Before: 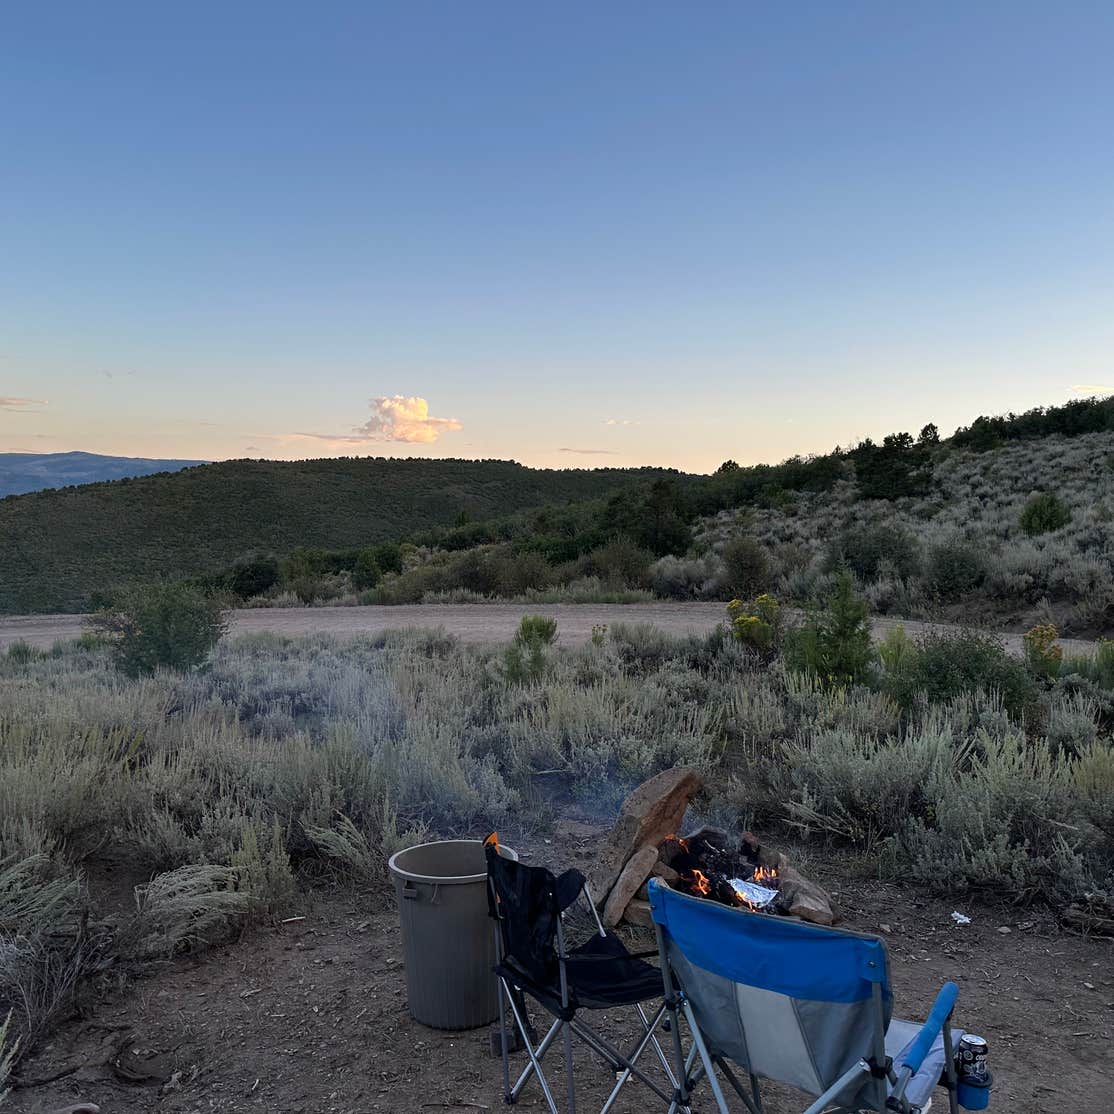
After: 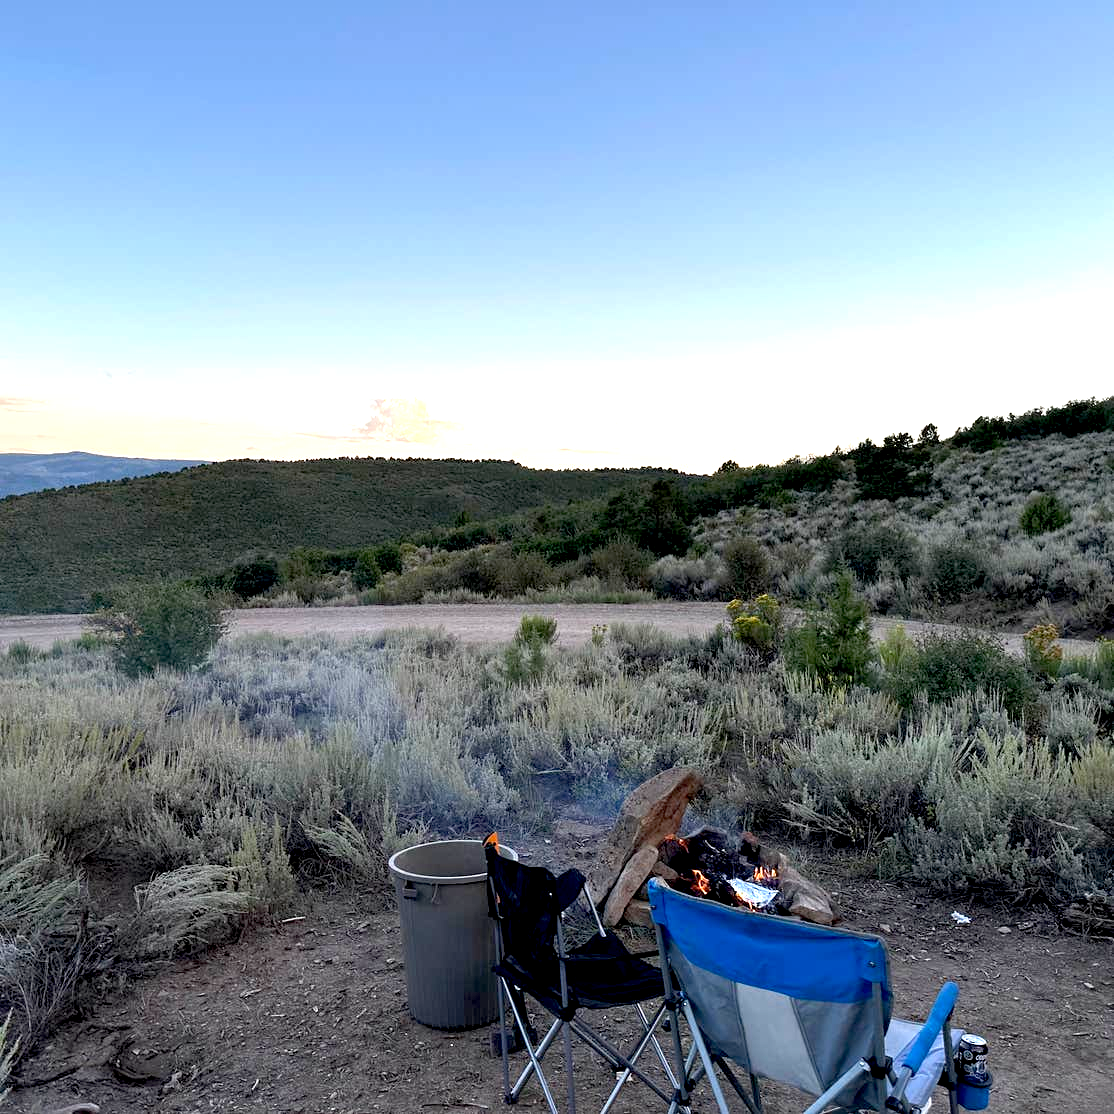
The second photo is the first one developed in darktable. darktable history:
exposure: black level correction 0.008, exposure 0.986 EV, compensate exposure bias true, compensate highlight preservation false
